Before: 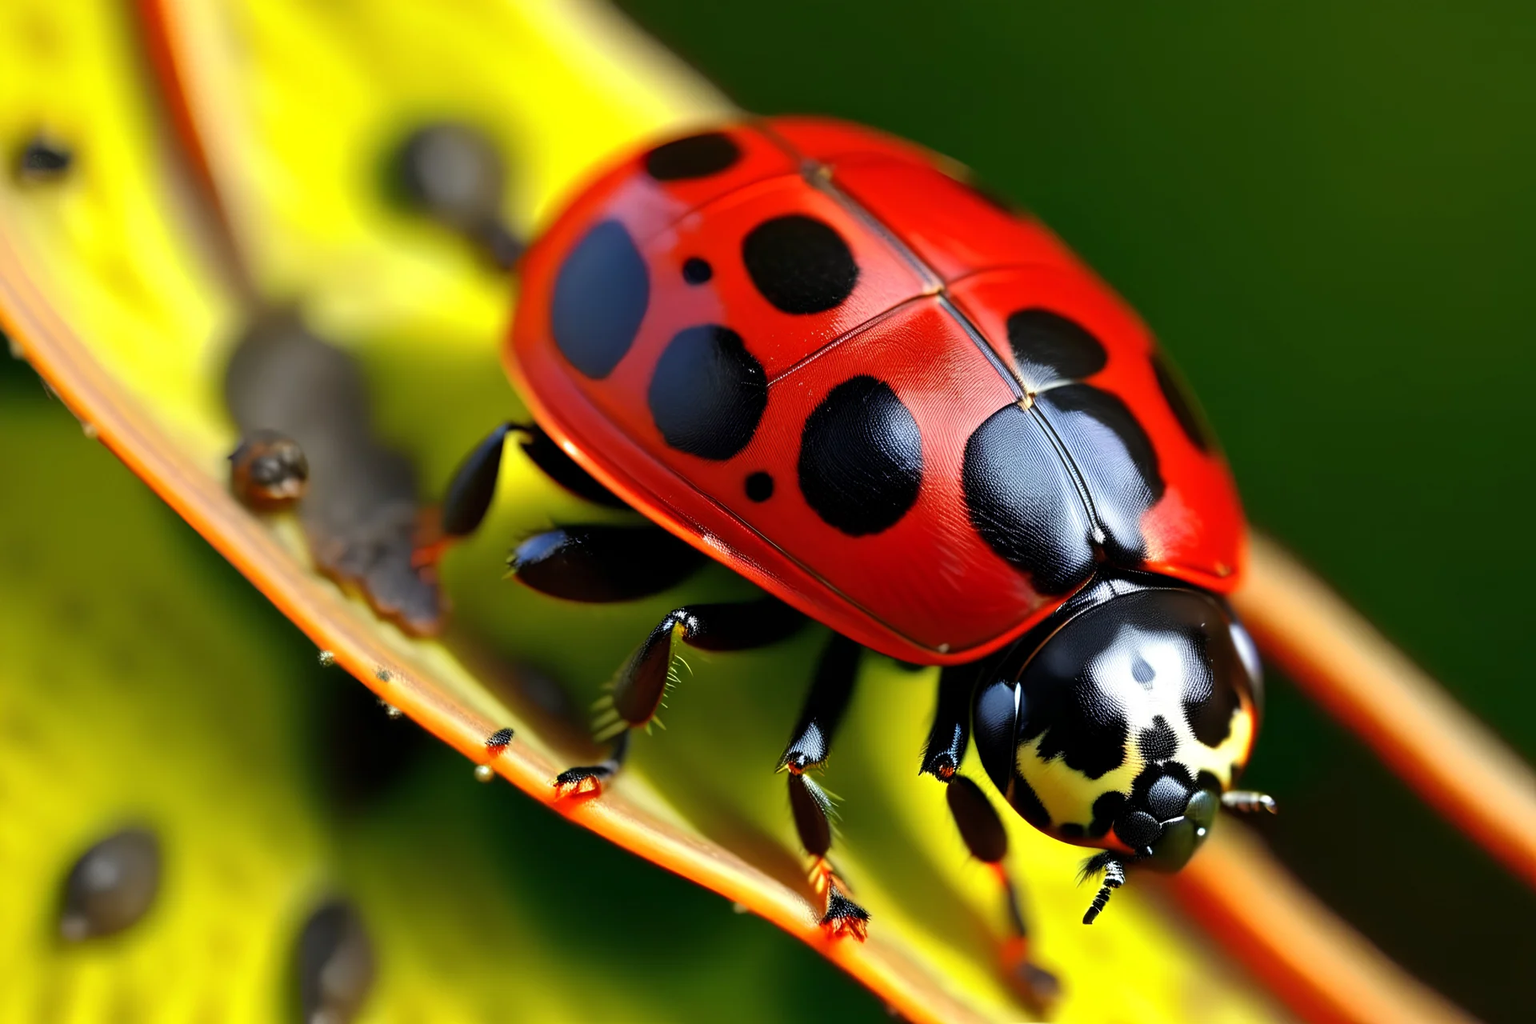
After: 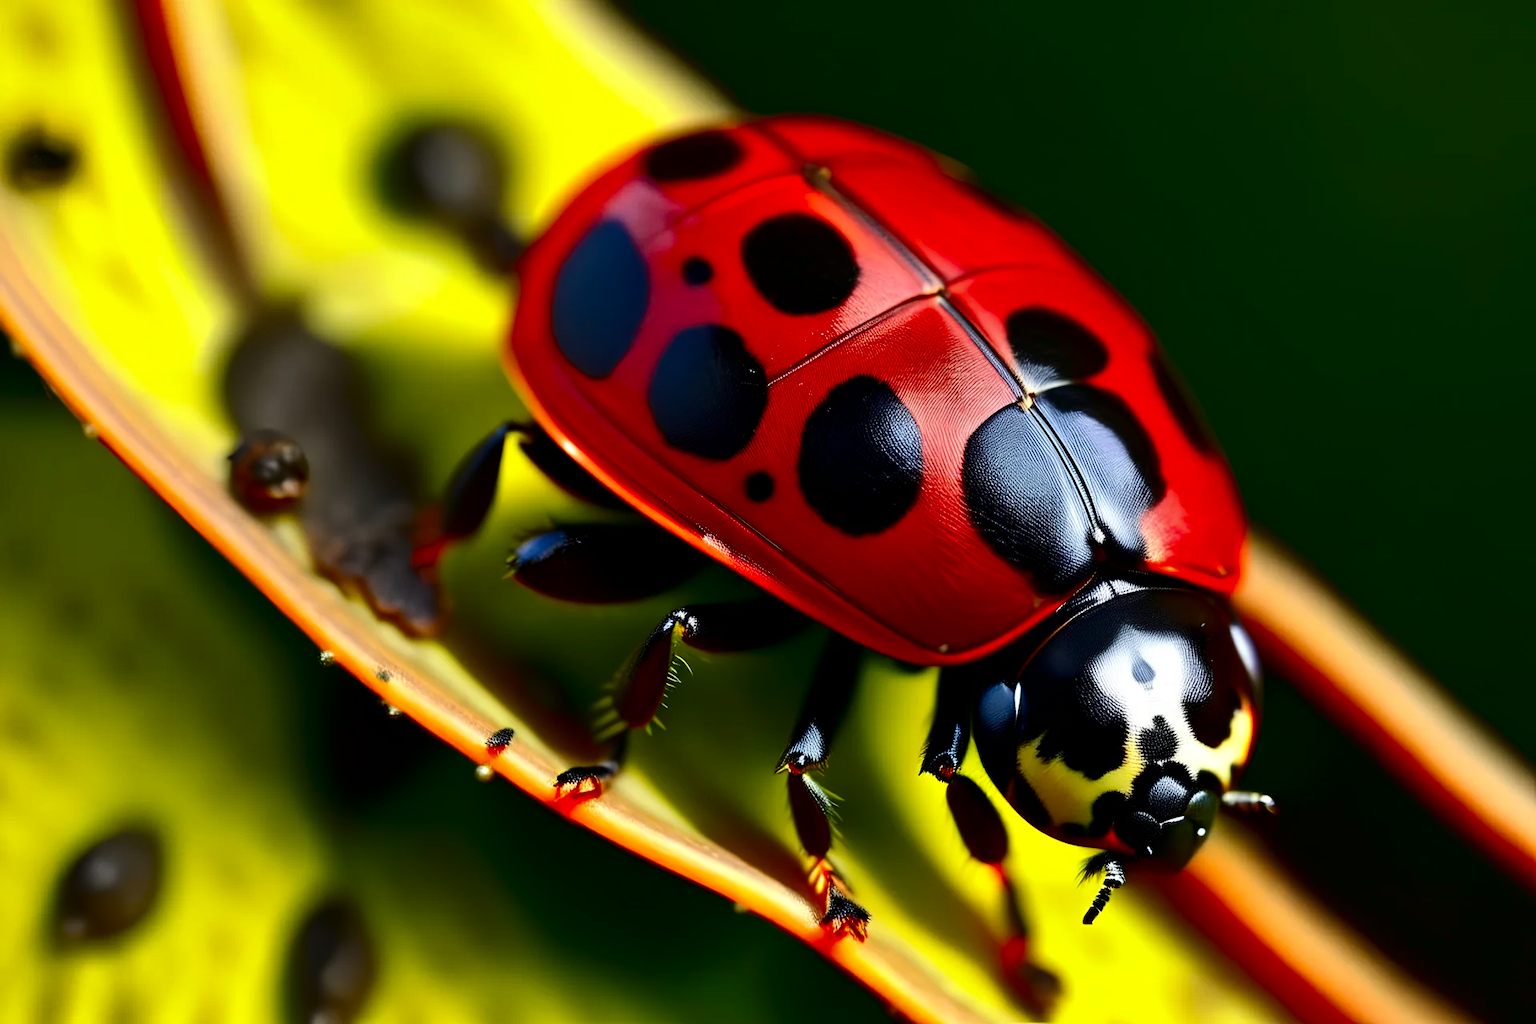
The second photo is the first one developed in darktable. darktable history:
contrast brightness saturation: contrast 0.192, brightness -0.243, saturation 0.115
shadows and highlights: shadows 33.01, highlights -46.13, compress 49.82%, soften with gaussian
